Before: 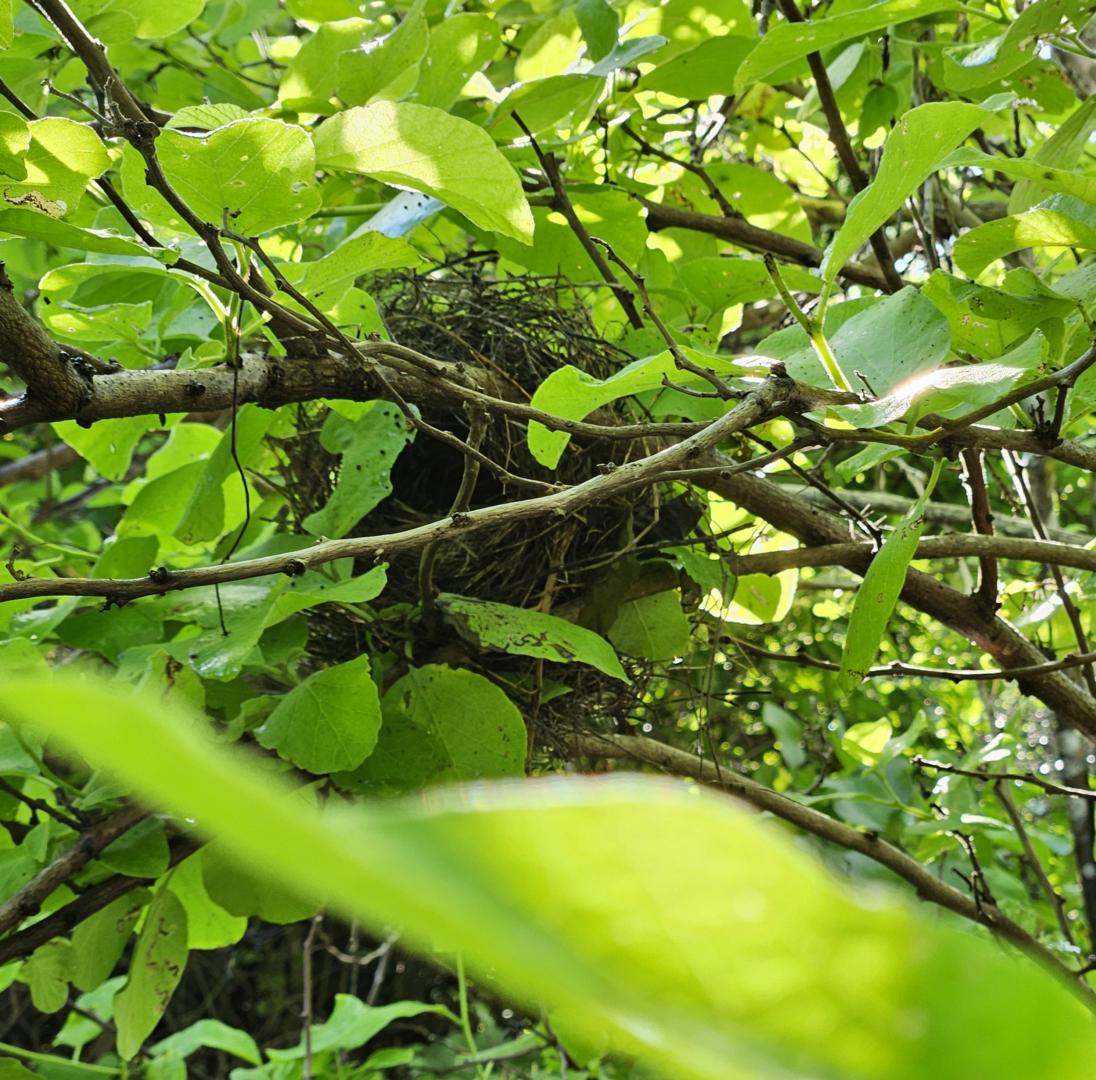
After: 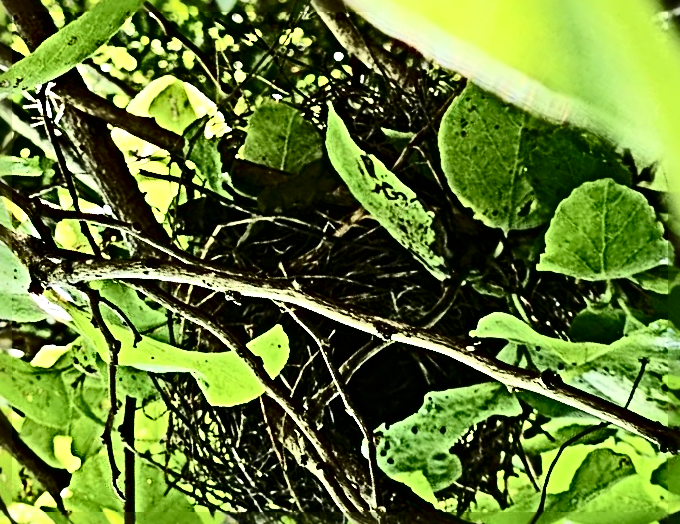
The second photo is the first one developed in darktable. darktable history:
crop and rotate: angle 147.6°, left 9.226%, top 15.557%, right 4.568%, bottom 17.036%
color correction: highlights b* -0.013, saturation 1.14
sharpen: radius 6.254, amount 1.8, threshold 0.156
contrast brightness saturation: contrast 0.499, saturation -0.082
